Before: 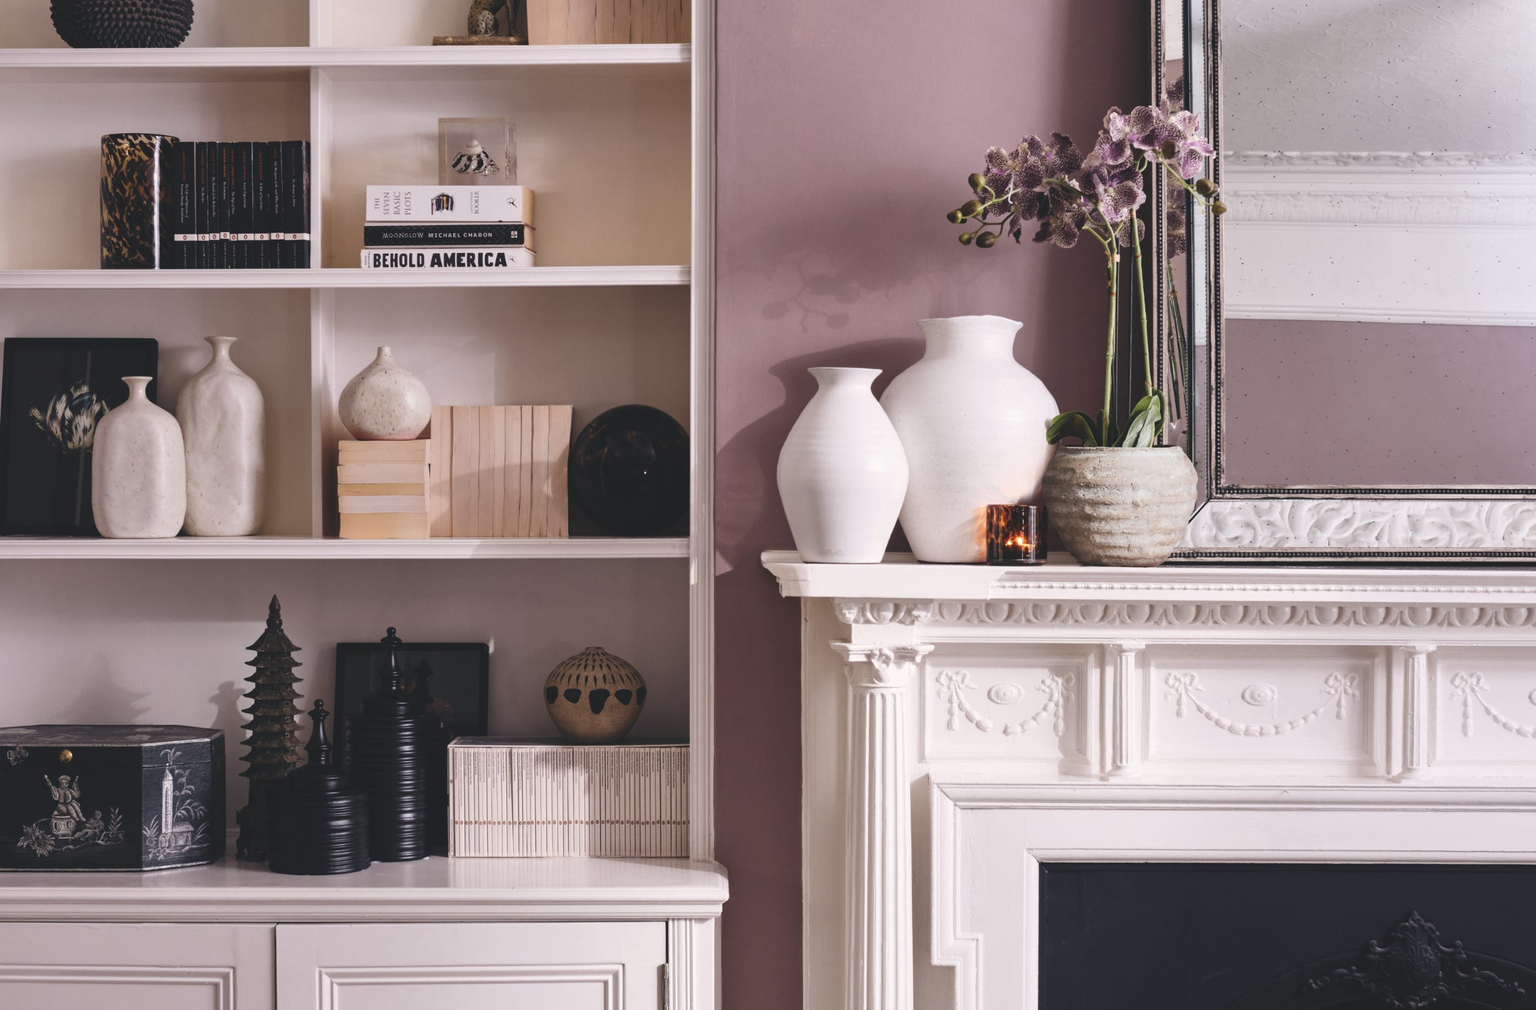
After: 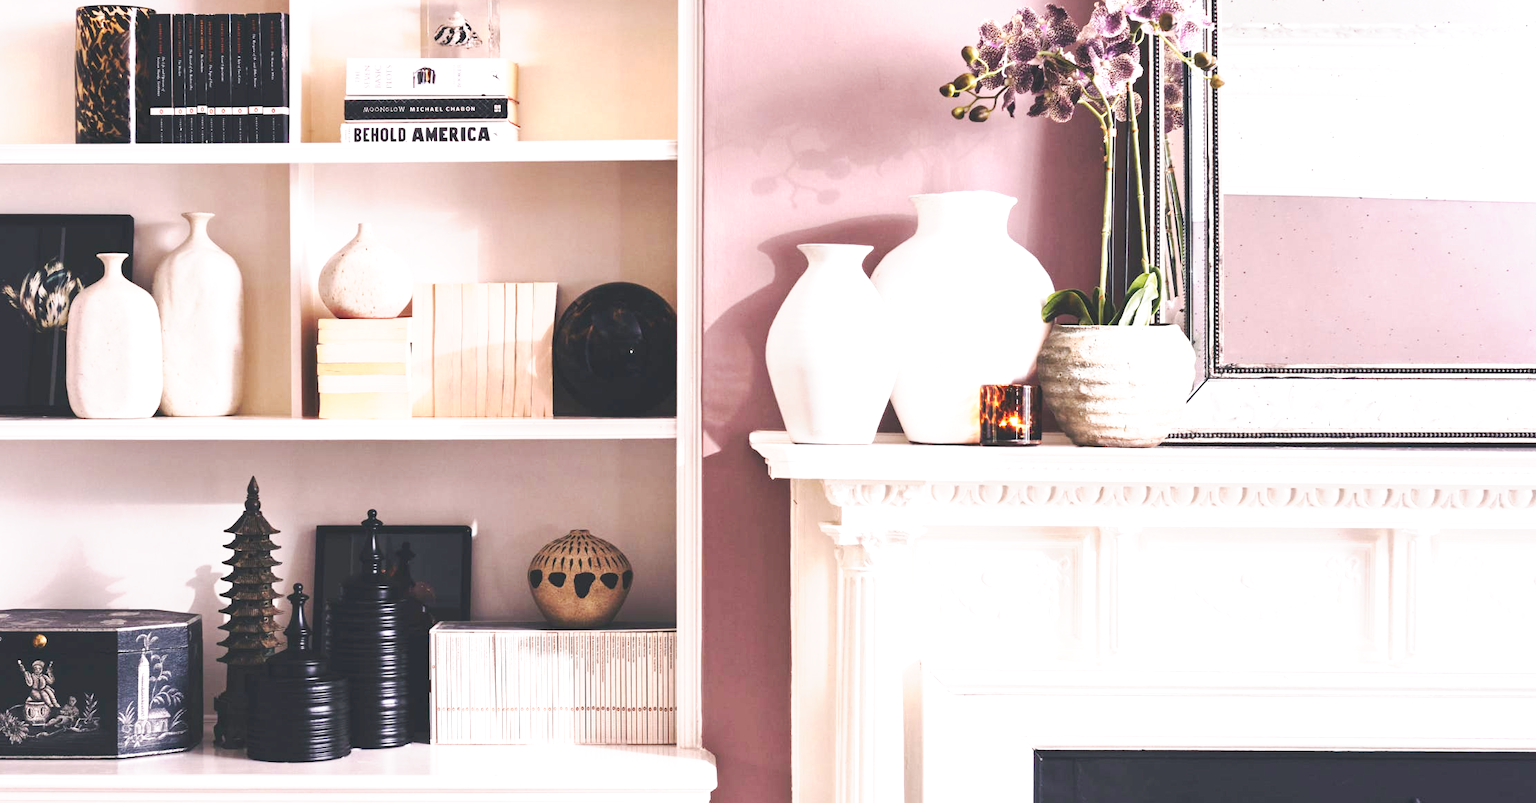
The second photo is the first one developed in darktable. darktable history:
exposure: black level correction 0, exposure 1 EV, compensate exposure bias true, compensate highlight preservation false
tone curve: curves: ch0 [(0, 0) (0.003, 0.003) (0.011, 0.009) (0.025, 0.022) (0.044, 0.037) (0.069, 0.051) (0.1, 0.079) (0.136, 0.114) (0.177, 0.152) (0.224, 0.212) (0.277, 0.281) (0.335, 0.358) (0.399, 0.459) (0.468, 0.573) (0.543, 0.684) (0.623, 0.779) (0.709, 0.866) (0.801, 0.949) (0.898, 0.98) (1, 1)], preserve colors none
crop and rotate: left 1.814%, top 12.818%, right 0.25%, bottom 9.225%
